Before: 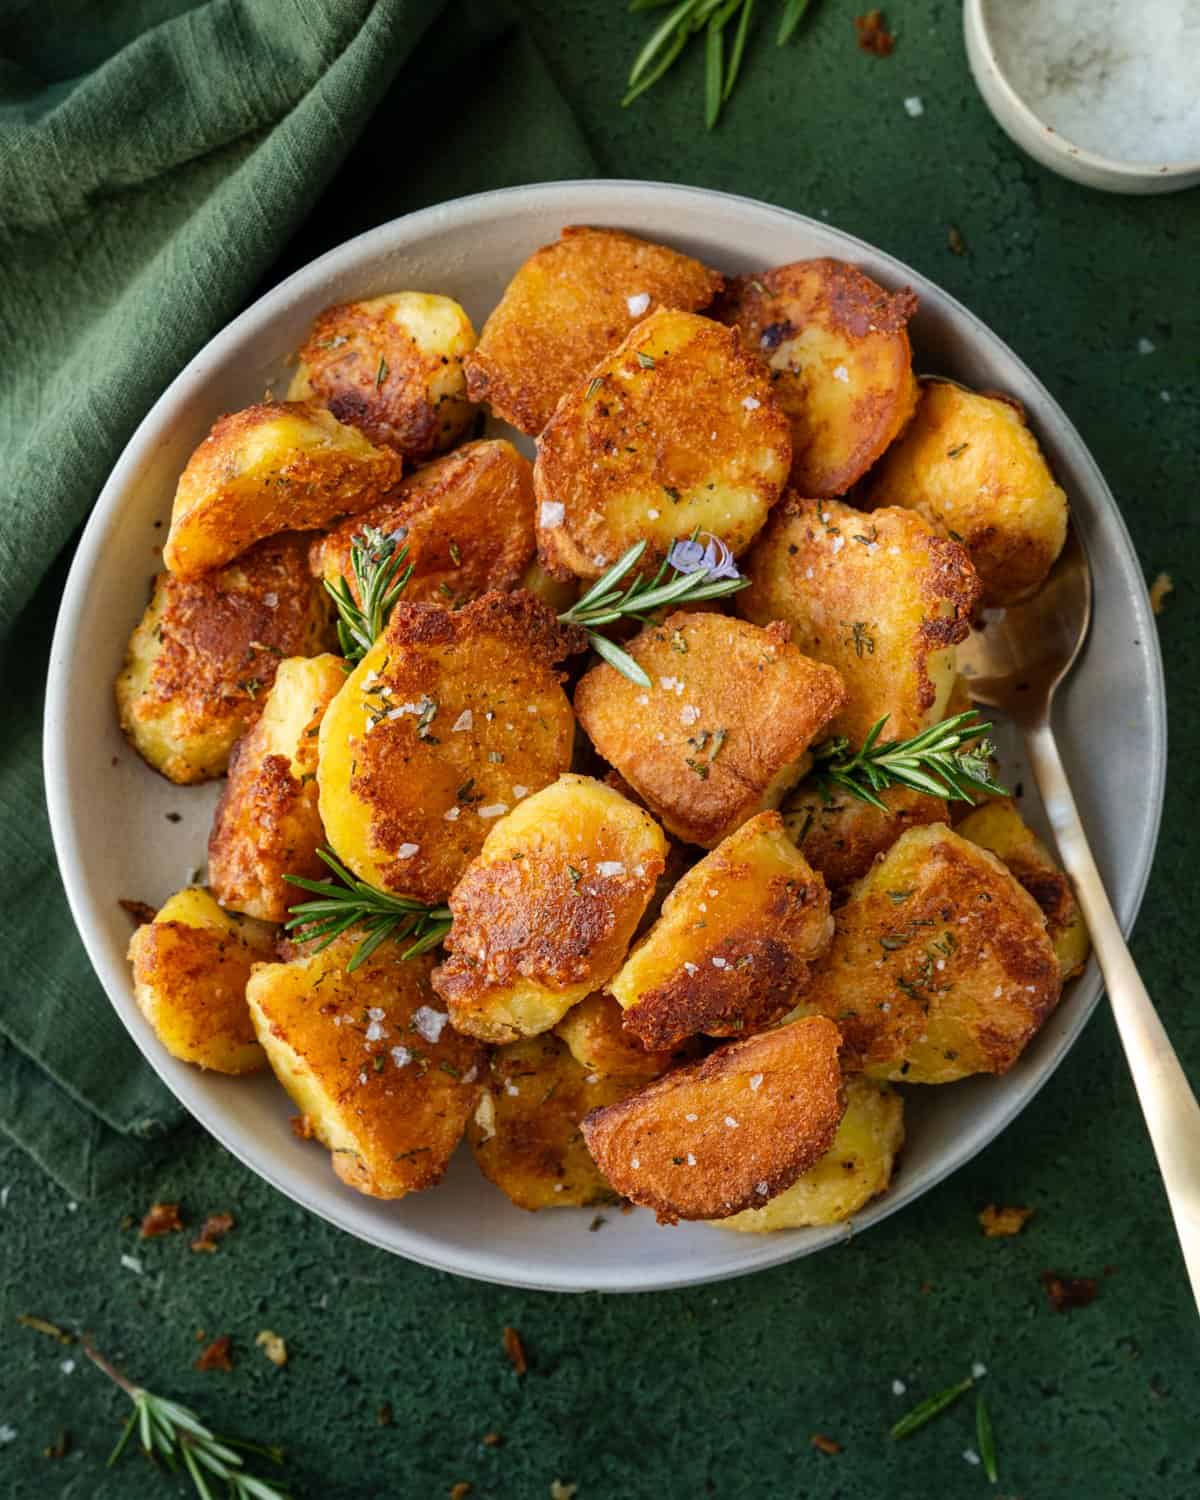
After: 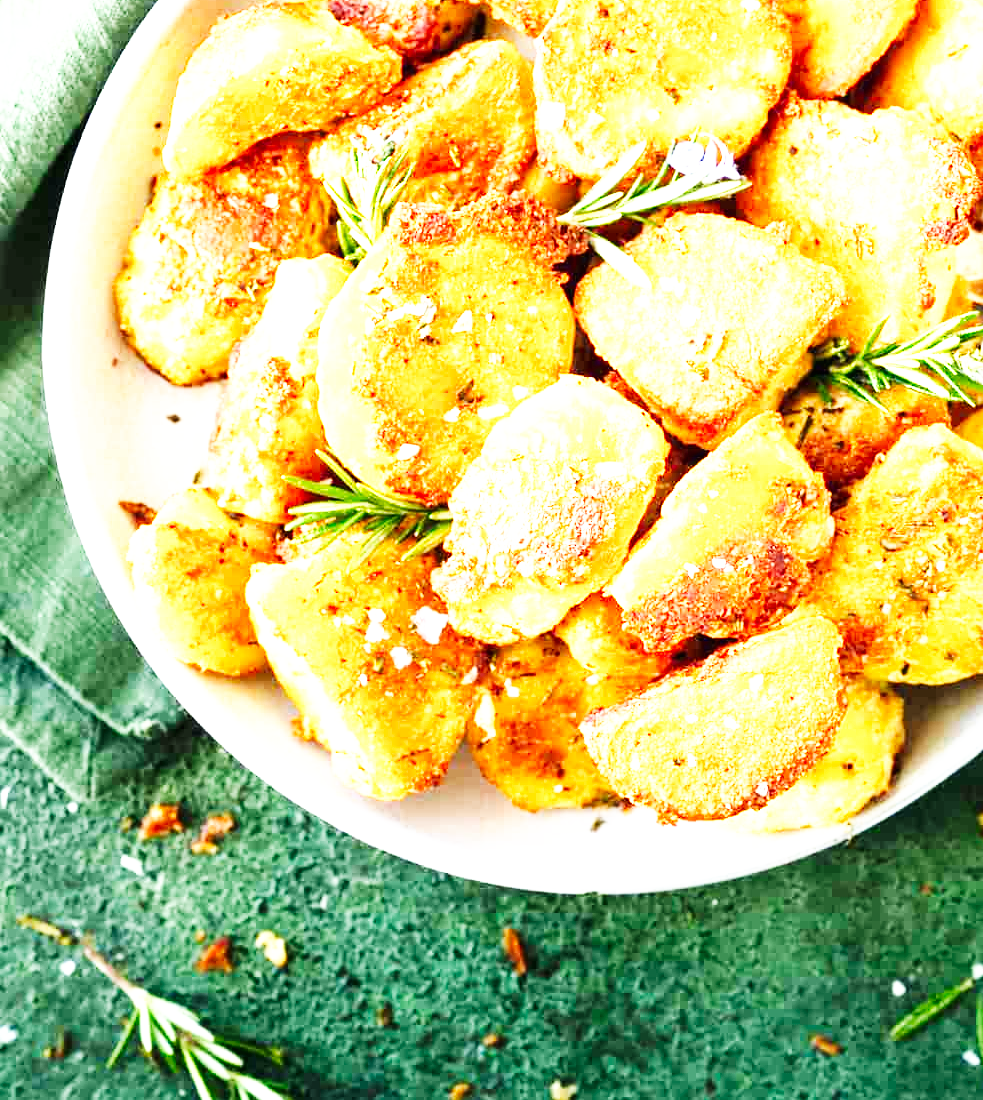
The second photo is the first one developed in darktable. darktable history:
exposure: black level correction 0, exposure 1.359 EV, compensate highlight preservation false
crop: top 26.629%, right 18.019%
base curve: curves: ch0 [(0, 0) (0.007, 0.004) (0.027, 0.03) (0.046, 0.07) (0.207, 0.54) (0.442, 0.872) (0.673, 0.972) (1, 1)], preserve colors none
tone equalizer: -8 EV -0.776 EV, -7 EV -0.721 EV, -6 EV -0.593 EV, -5 EV -0.371 EV, -3 EV 0.388 EV, -2 EV 0.6 EV, -1 EV 0.678 EV, +0 EV 0.757 EV, smoothing diameter 24.97%, edges refinement/feathering 10.96, preserve details guided filter
